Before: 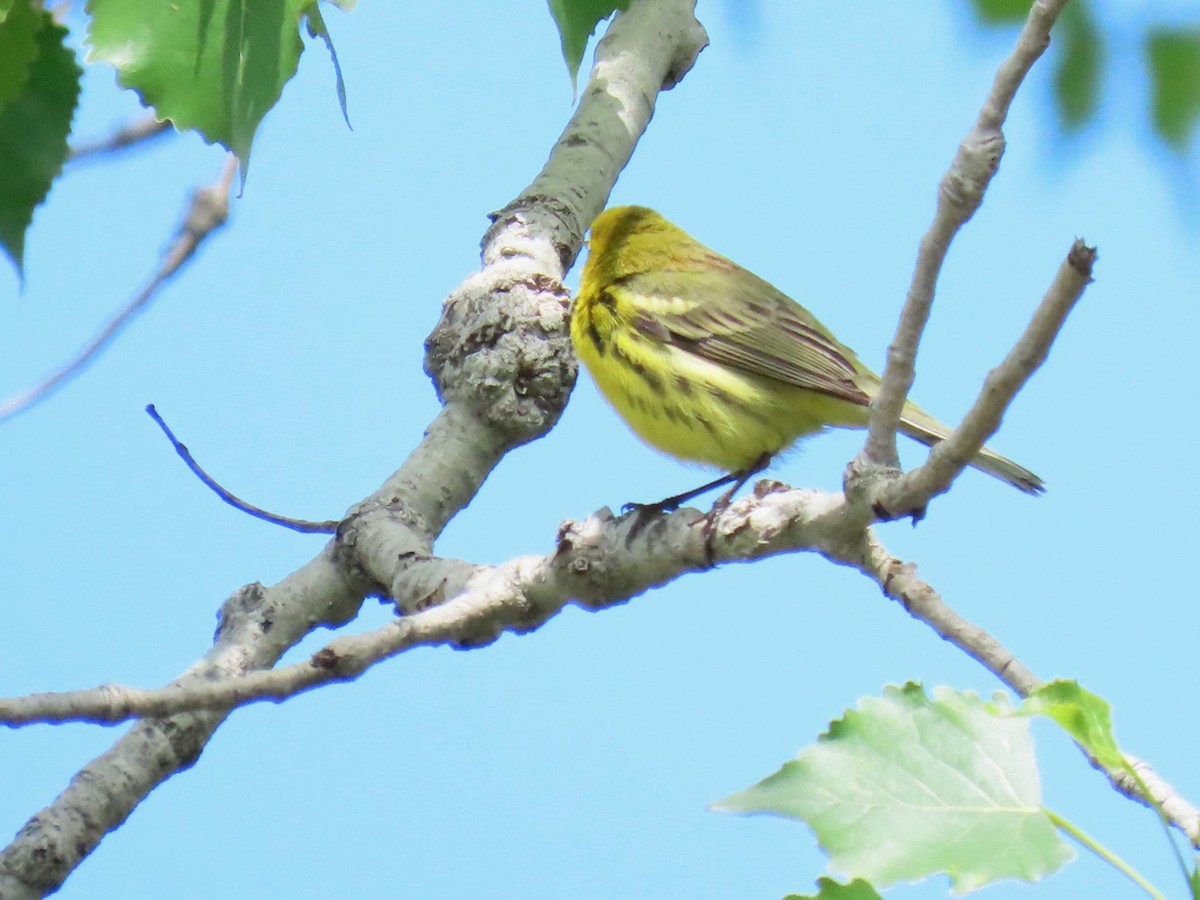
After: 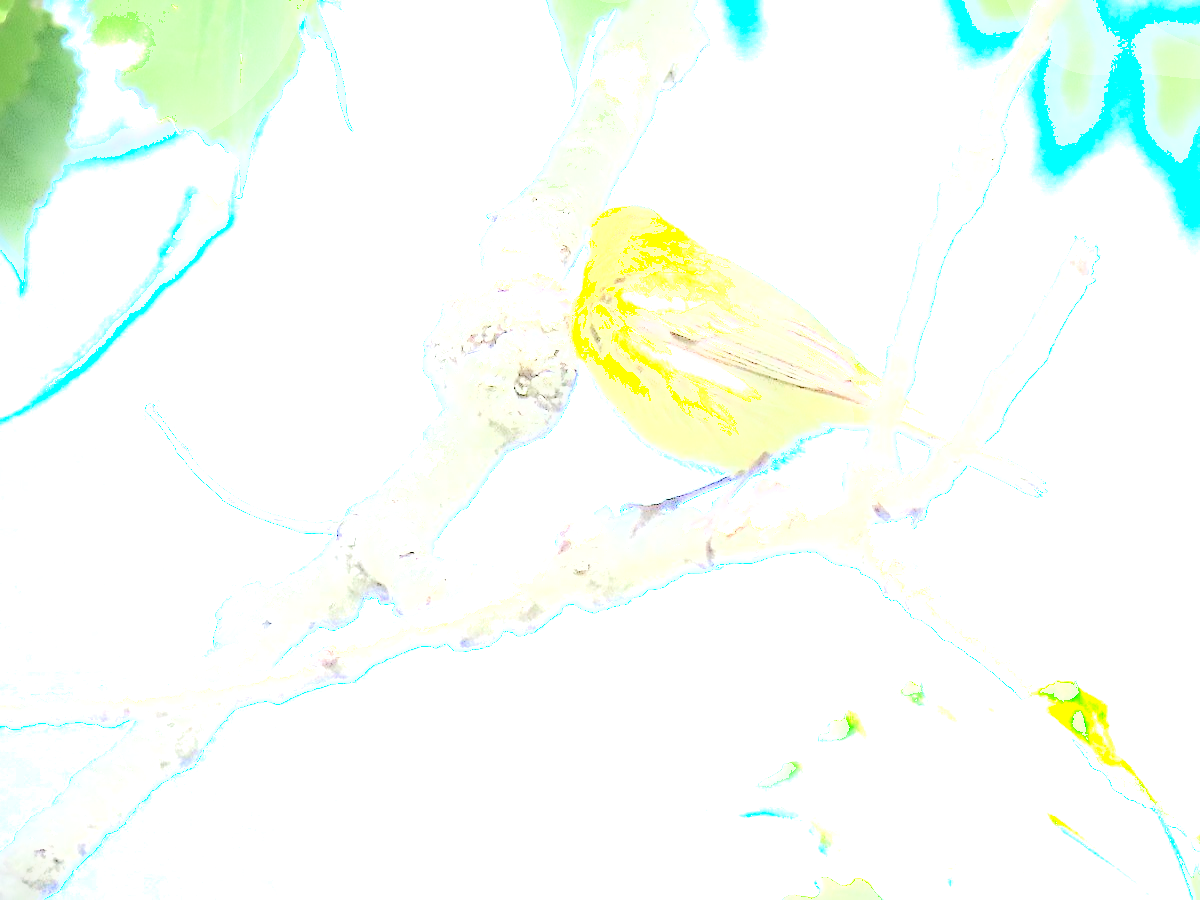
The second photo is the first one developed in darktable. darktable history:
shadows and highlights: shadows -41.41, highlights 63.2, soften with gaussian
sharpen: on, module defaults
exposure: black level correction 0, exposure 1.294 EV, compensate highlight preservation false
